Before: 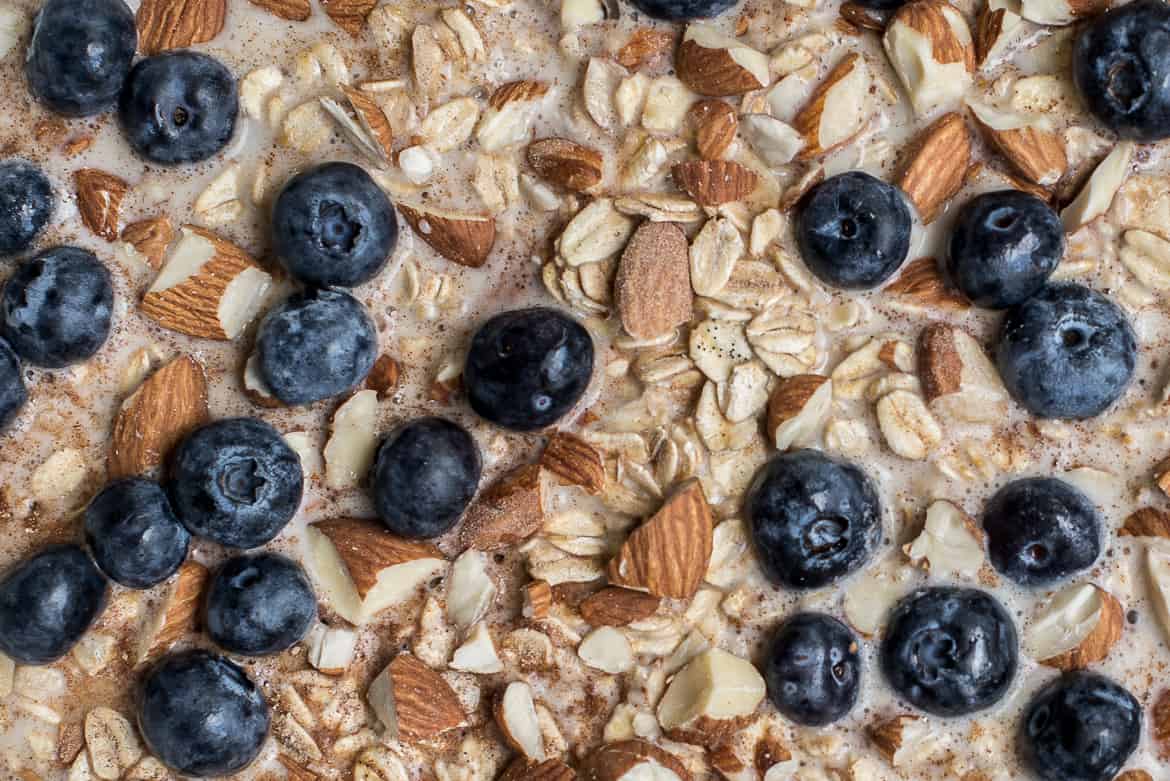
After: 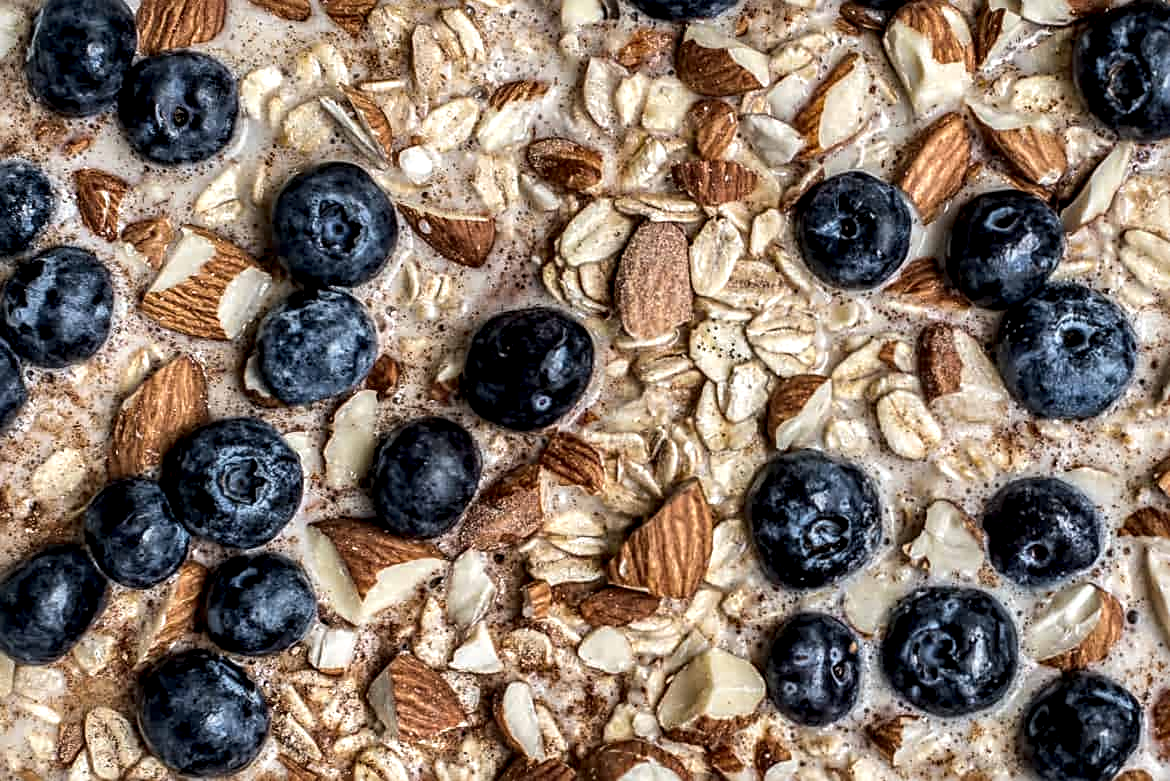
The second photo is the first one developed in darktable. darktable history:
sharpen: radius 2.531, amount 0.628
contrast equalizer: y [[0.5 ×4, 0.467, 0.376], [0.5 ×6], [0.5 ×6], [0 ×6], [0 ×6]]
local contrast: highlights 12%, shadows 38%, detail 183%, midtone range 0.471
